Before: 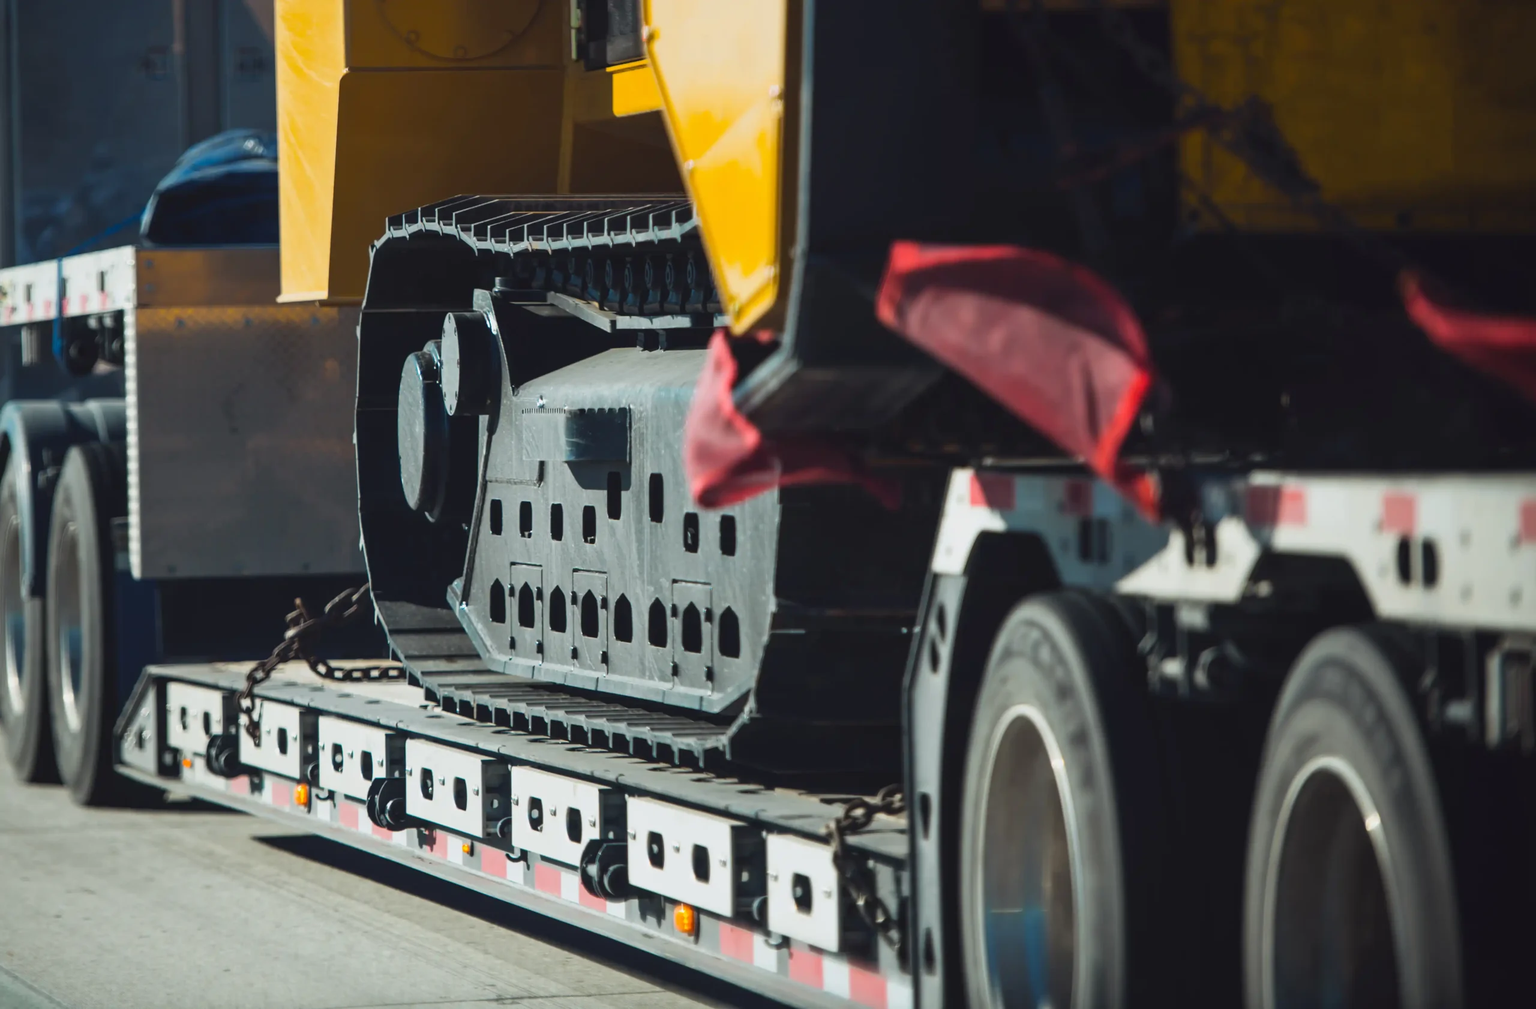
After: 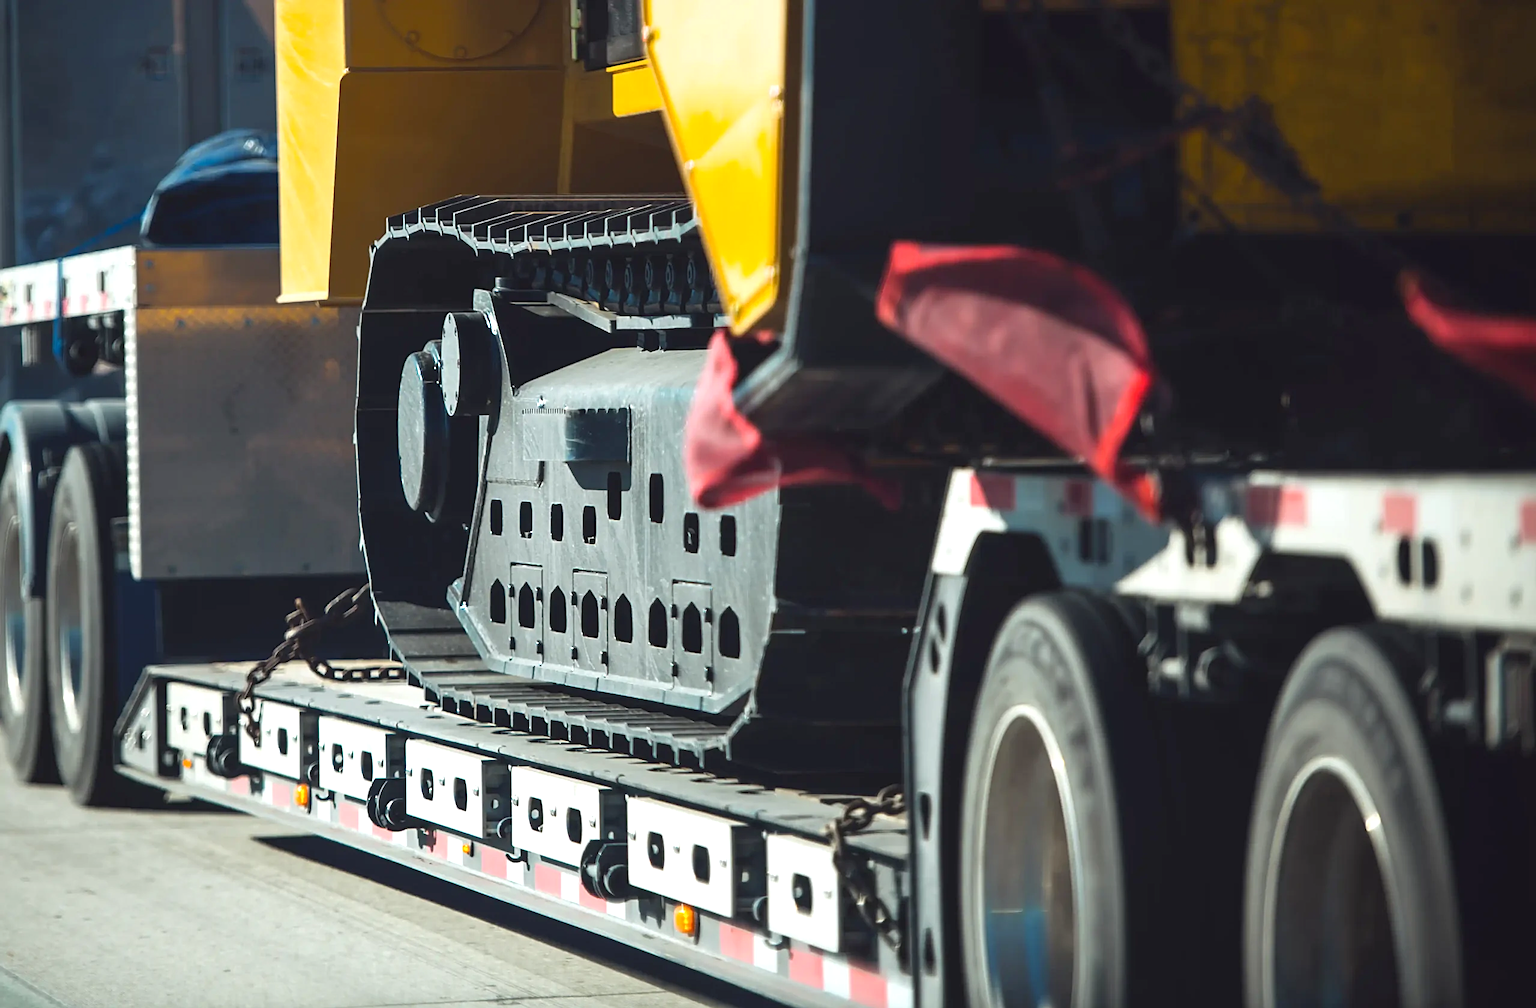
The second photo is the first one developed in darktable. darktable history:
sharpen: on, module defaults
exposure: black level correction 0.001, exposure 0.499 EV, compensate exposure bias true, compensate highlight preservation false
crop: bottom 0.055%
